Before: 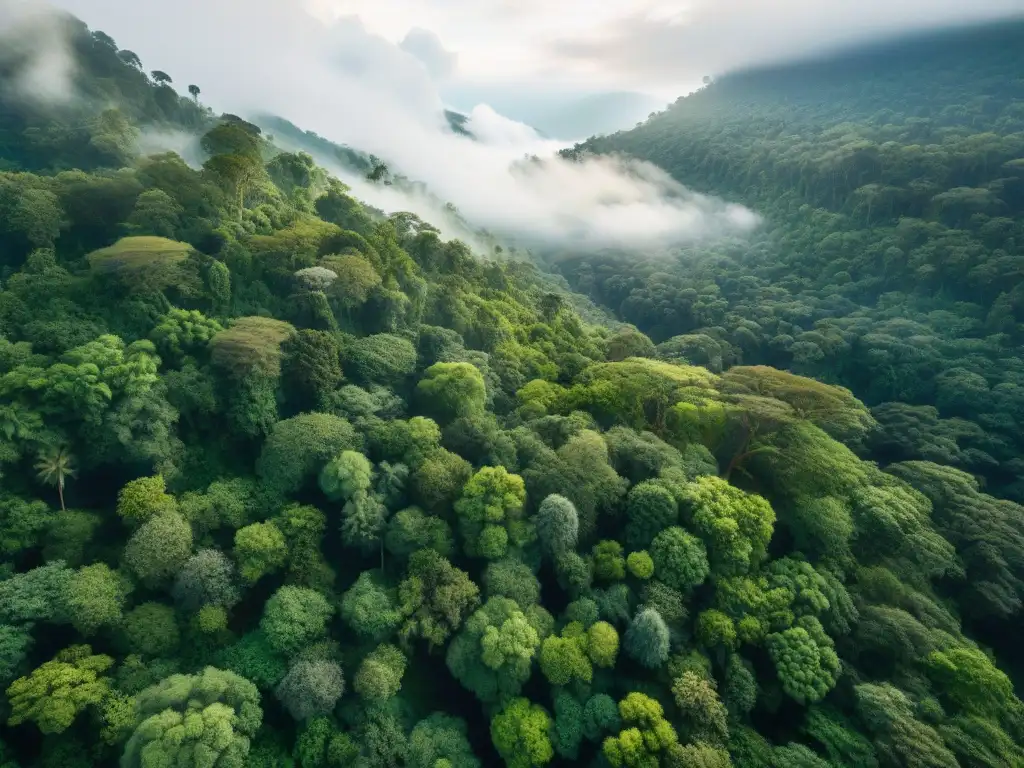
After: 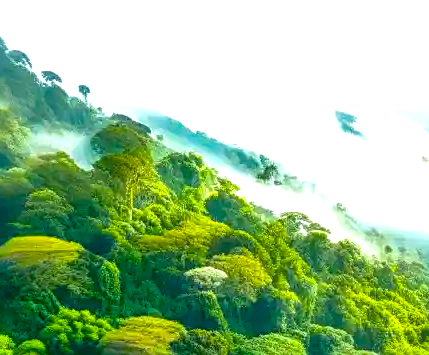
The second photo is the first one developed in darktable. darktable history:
color balance rgb: linear chroma grading › global chroma 25%, perceptual saturation grading › global saturation 40%, perceptual brilliance grading › global brilliance 30%, global vibrance 40%
local contrast: highlights 0%, shadows 0%, detail 133%
sharpen: on, module defaults
crop and rotate: left 10.817%, top 0.062%, right 47.194%, bottom 53.626%
